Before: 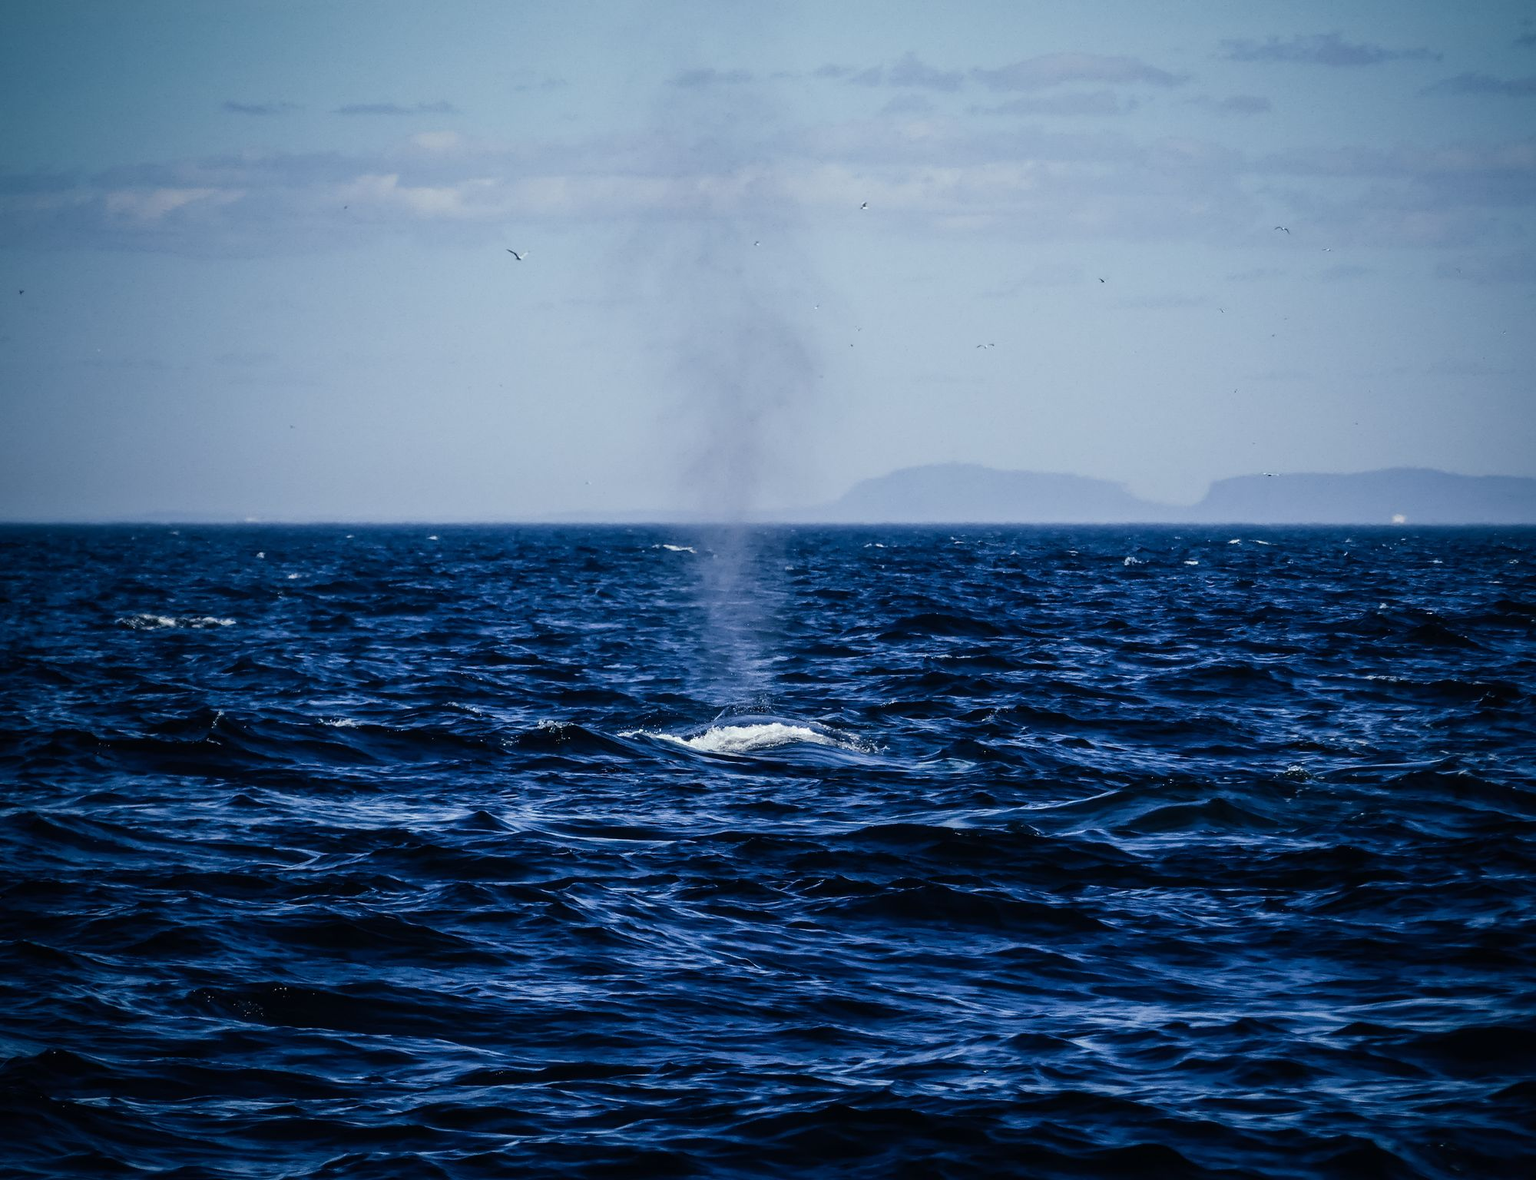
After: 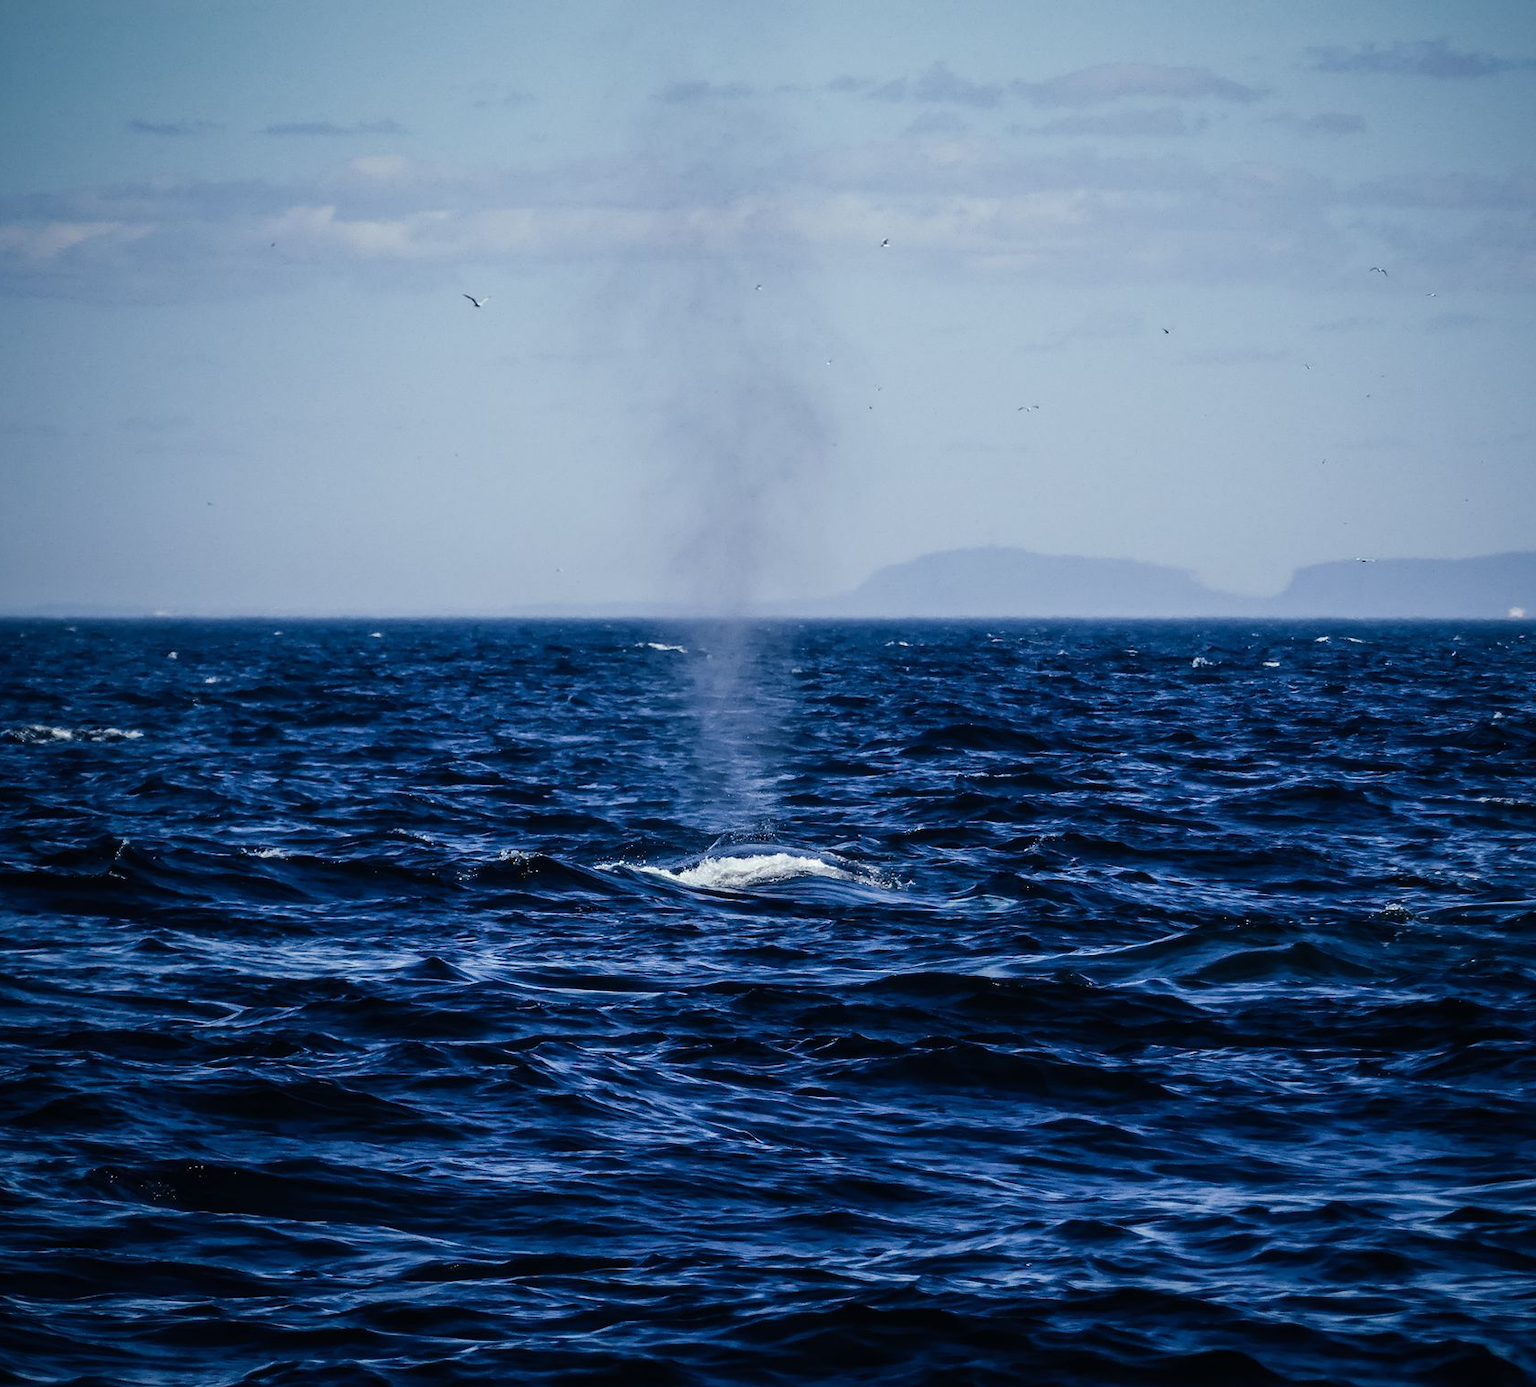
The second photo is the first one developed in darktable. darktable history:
crop: left 7.455%, right 7.812%
